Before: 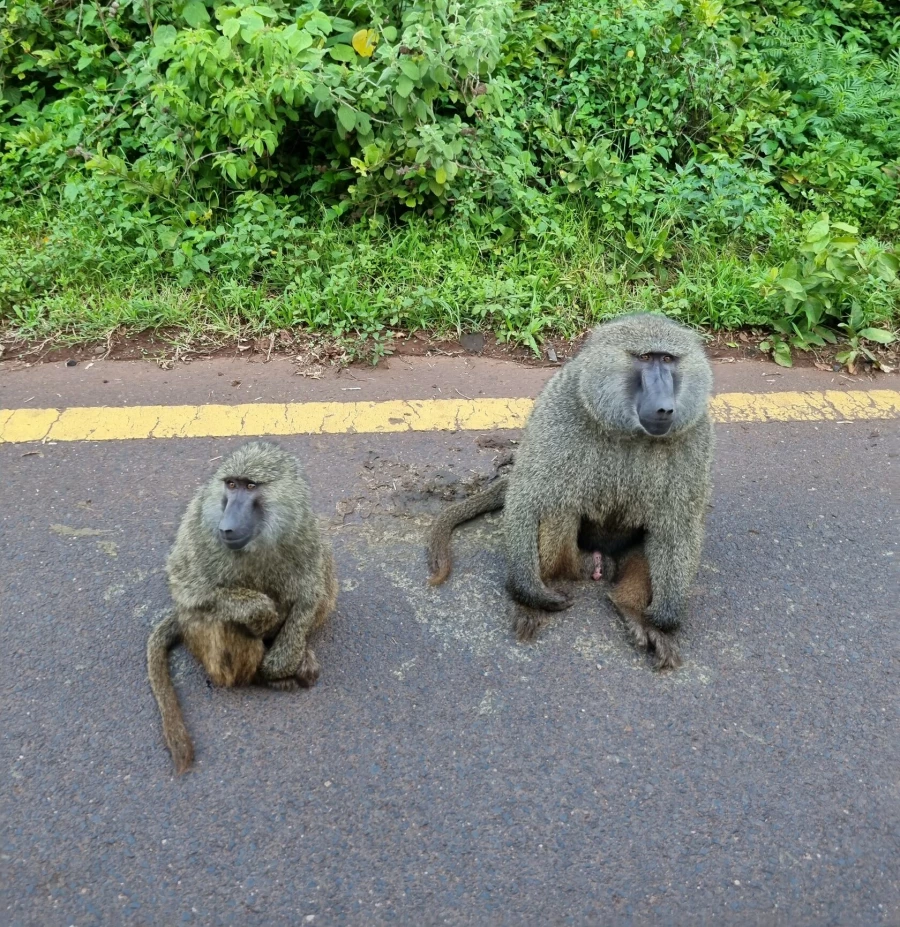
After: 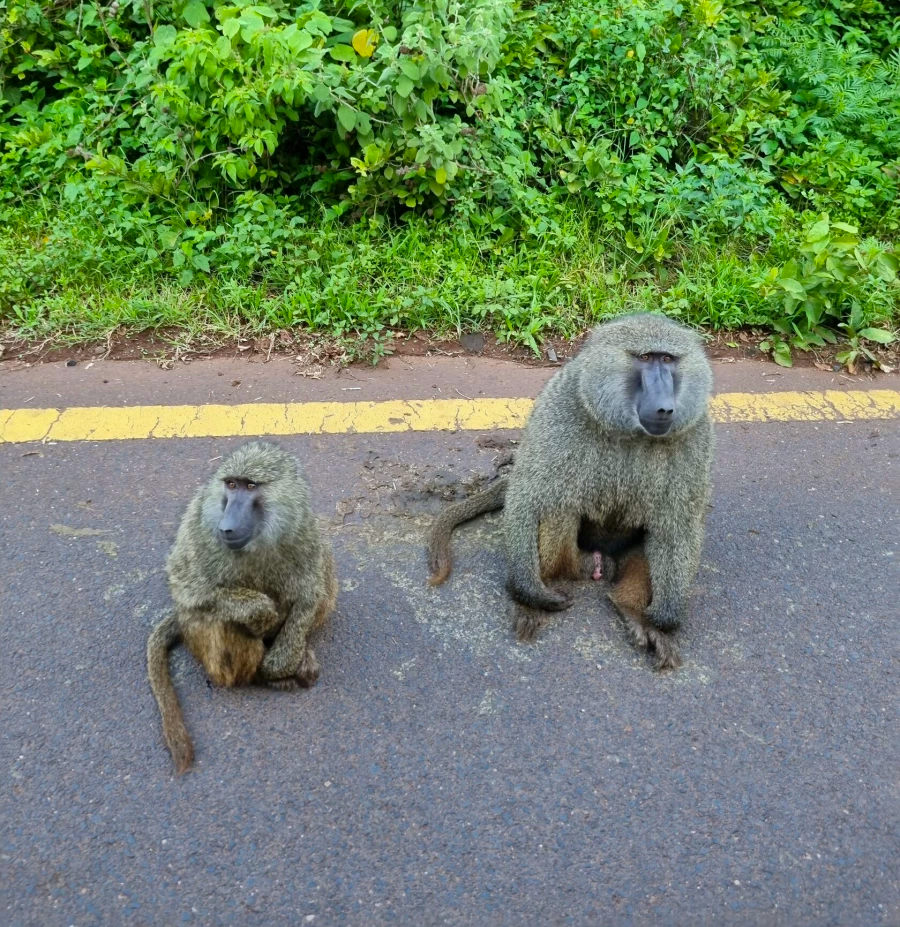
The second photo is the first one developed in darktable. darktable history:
white balance: red 0.988, blue 1.017
color balance rgb: perceptual saturation grading › global saturation 20%, global vibrance 10%
